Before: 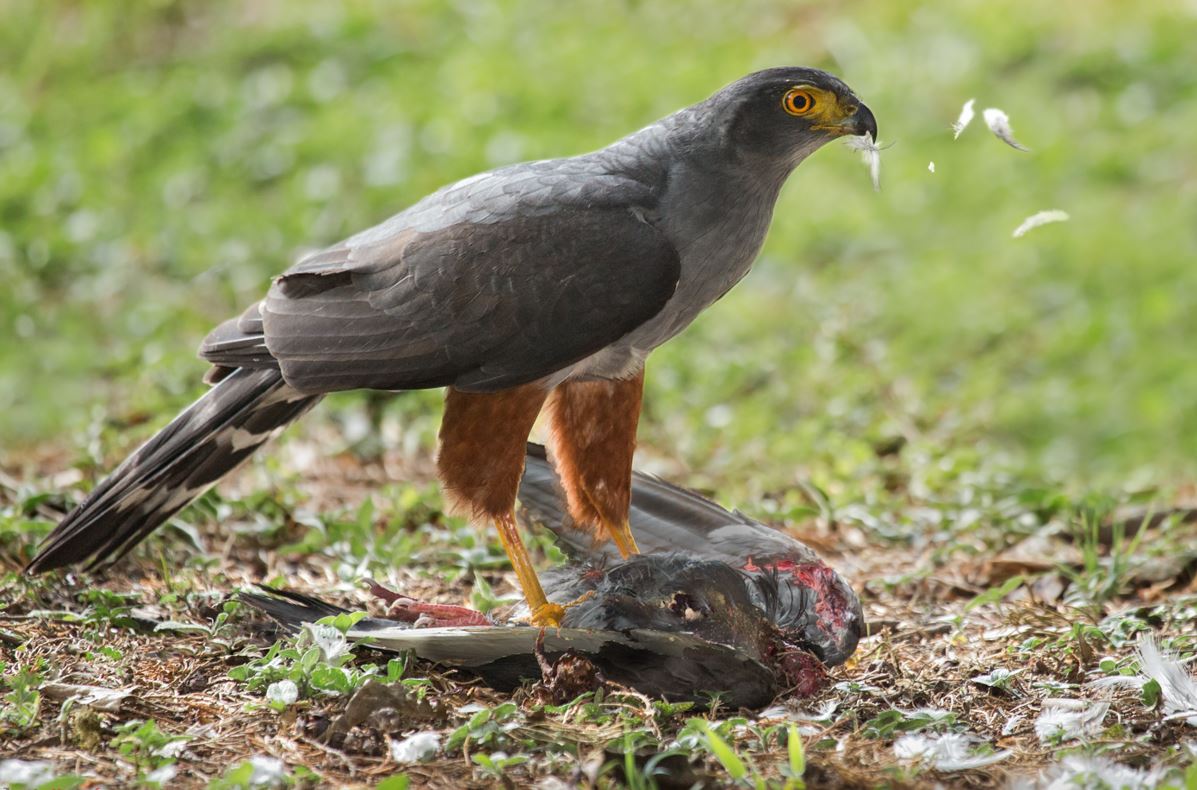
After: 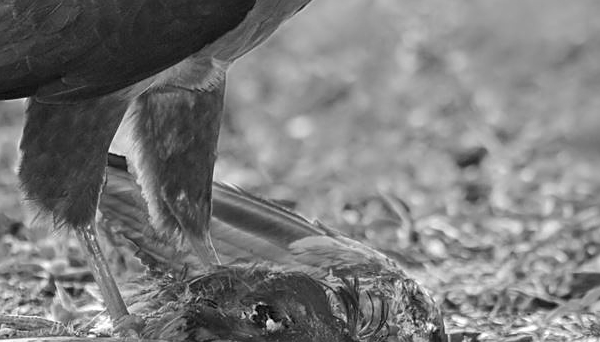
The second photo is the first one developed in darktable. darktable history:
crop: left 35.071%, top 36.611%, right 14.738%, bottom 20.016%
sharpen: on, module defaults
tone equalizer: edges refinement/feathering 500, mask exposure compensation -1.57 EV, preserve details no
color zones: curves: ch0 [(0, 0.613) (0.01, 0.613) (0.245, 0.448) (0.498, 0.529) (0.642, 0.665) (0.879, 0.777) (0.99, 0.613)]; ch1 [(0, 0) (0.143, 0) (0.286, 0) (0.429, 0) (0.571, 0) (0.714, 0) (0.857, 0)]
color balance rgb: perceptual saturation grading › global saturation 31.275%, global vibrance 20%
